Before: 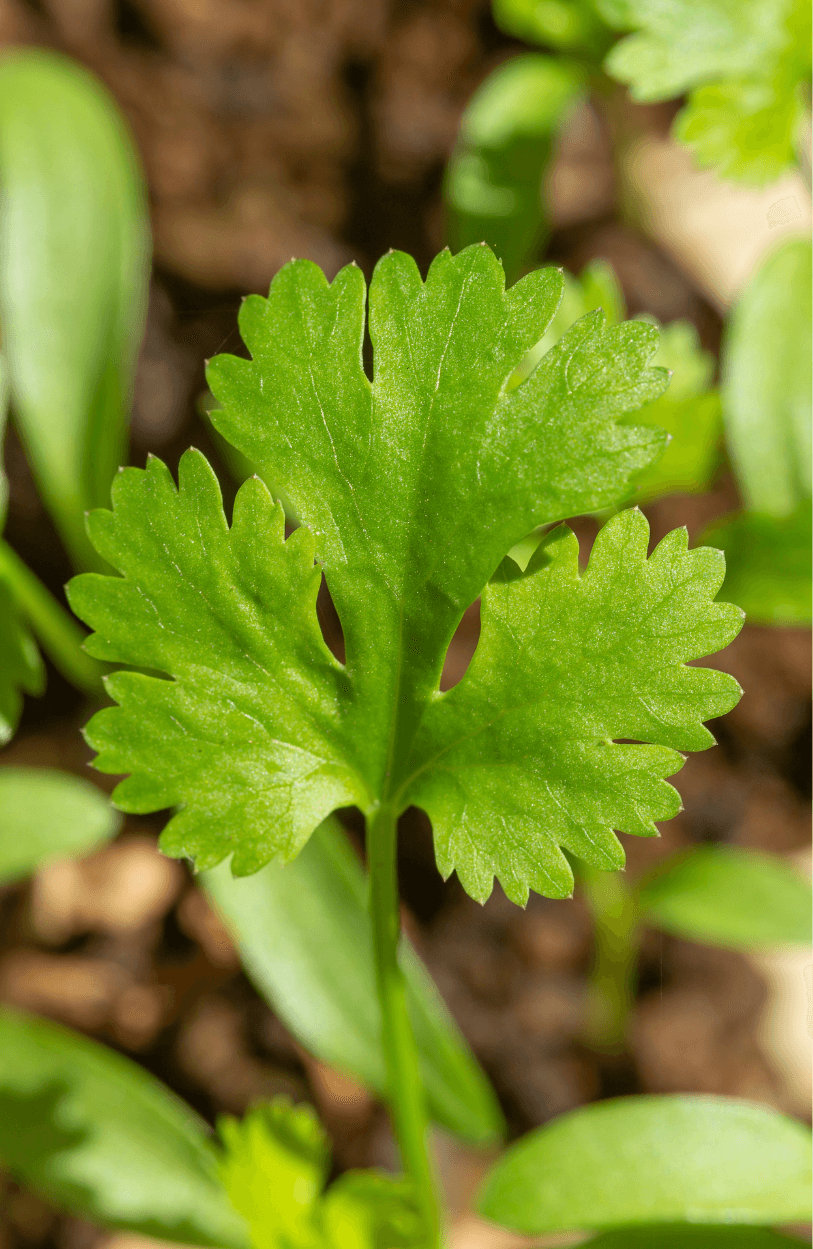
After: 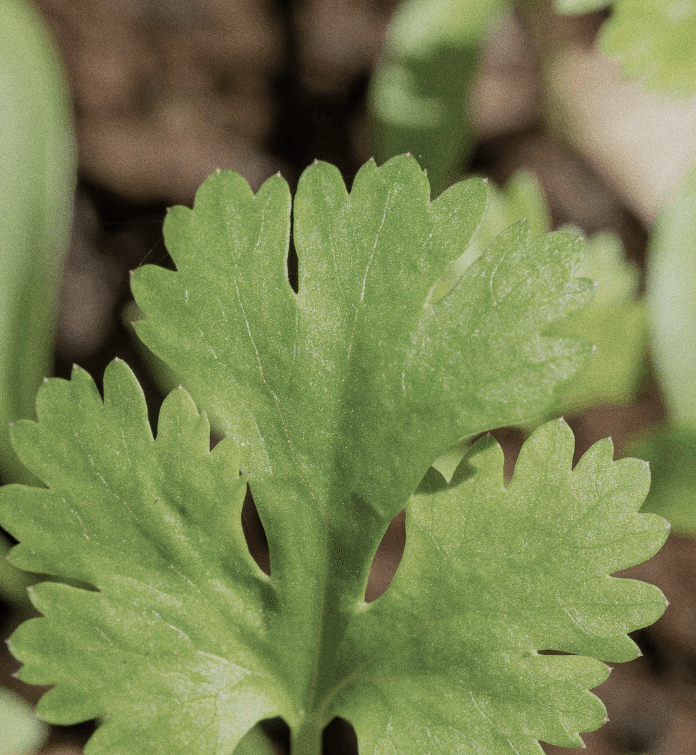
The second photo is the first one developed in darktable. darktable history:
crop and rotate: left 9.345%, top 7.22%, right 4.982%, bottom 32.331%
grain: coarseness 3.21 ISO
filmic rgb: black relative exposure -7.65 EV, white relative exposure 4.56 EV, hardness 3.61
color correction: saturation 0.57
